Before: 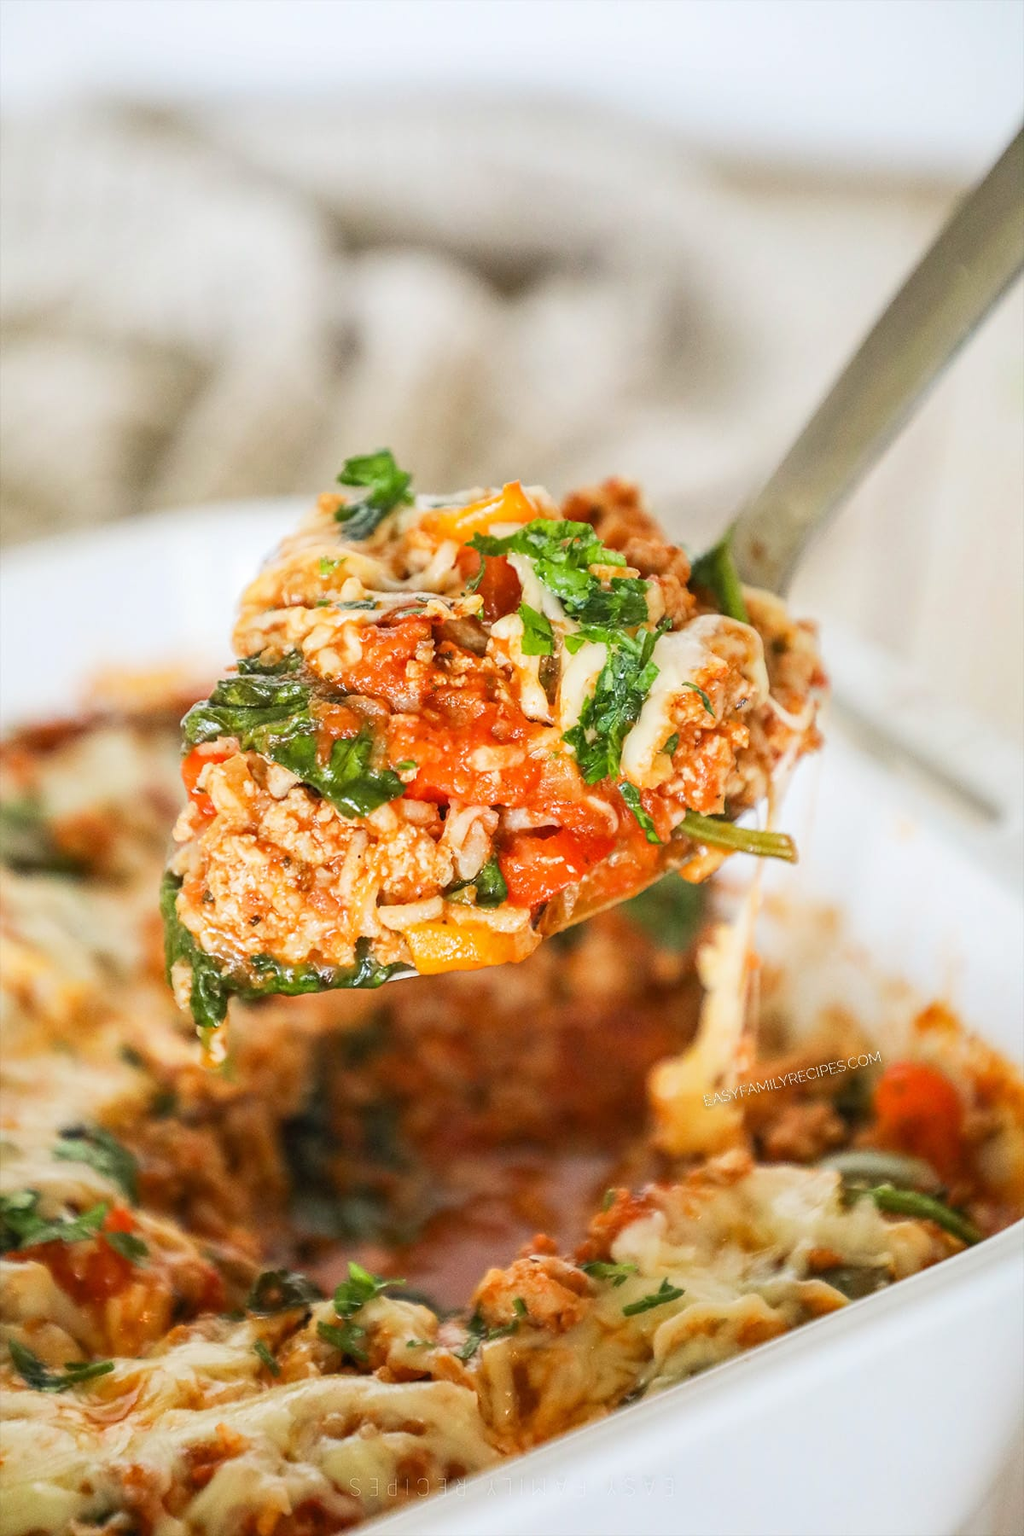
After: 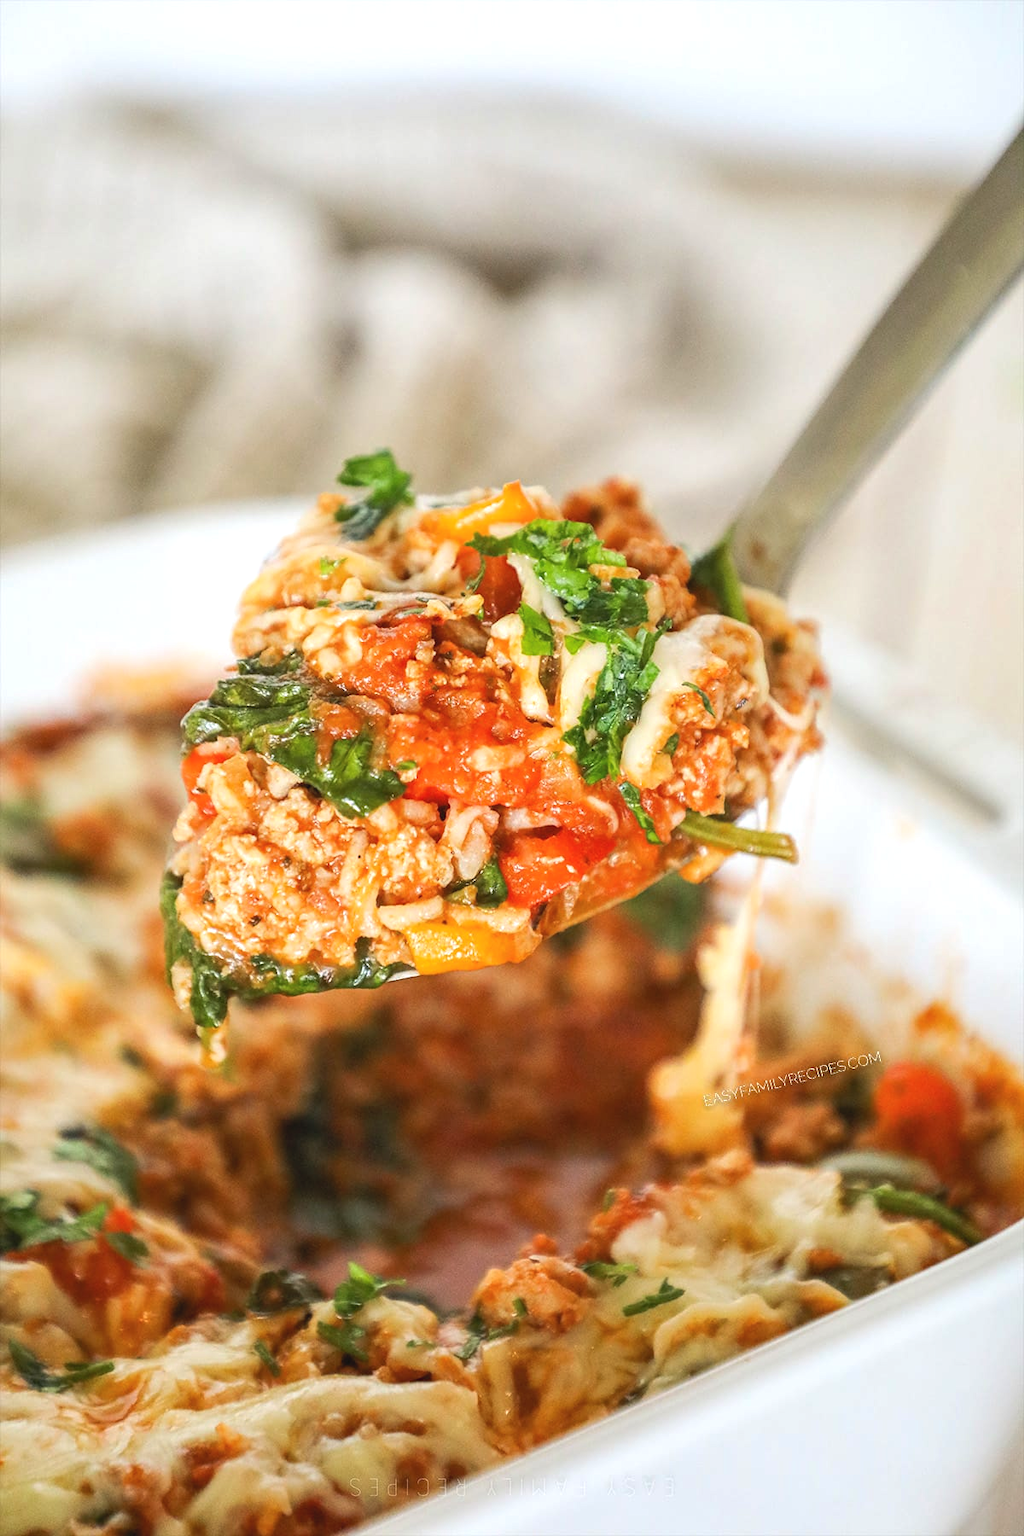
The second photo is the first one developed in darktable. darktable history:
tone curve: curves: ch0 [(0, 0) (0.003, 0.051) (0.011, 0.054) (0.025, 0.056) (0.044, 0.07) (0.069, 0.092) (0.1, 0.119) (0.136, 0.149) (0.177, 0.189) (0.224, 0.231) (0.277, 0.278) (0.335, 0.329) (0.399, 0.386) (0.468, 0.454) (0.543, 0.524) (0.623, 0.603) (0.709, 0.687) (0.801, 0.776) (0.898, 0.878) (1, 1)], preserve colors none
tone equalizer: edges refinement/feathering 500, mask exposure compensation -1.57 EV, preserve details no
exposure: exposure 0.195 EV, compensate highlight preservation false
